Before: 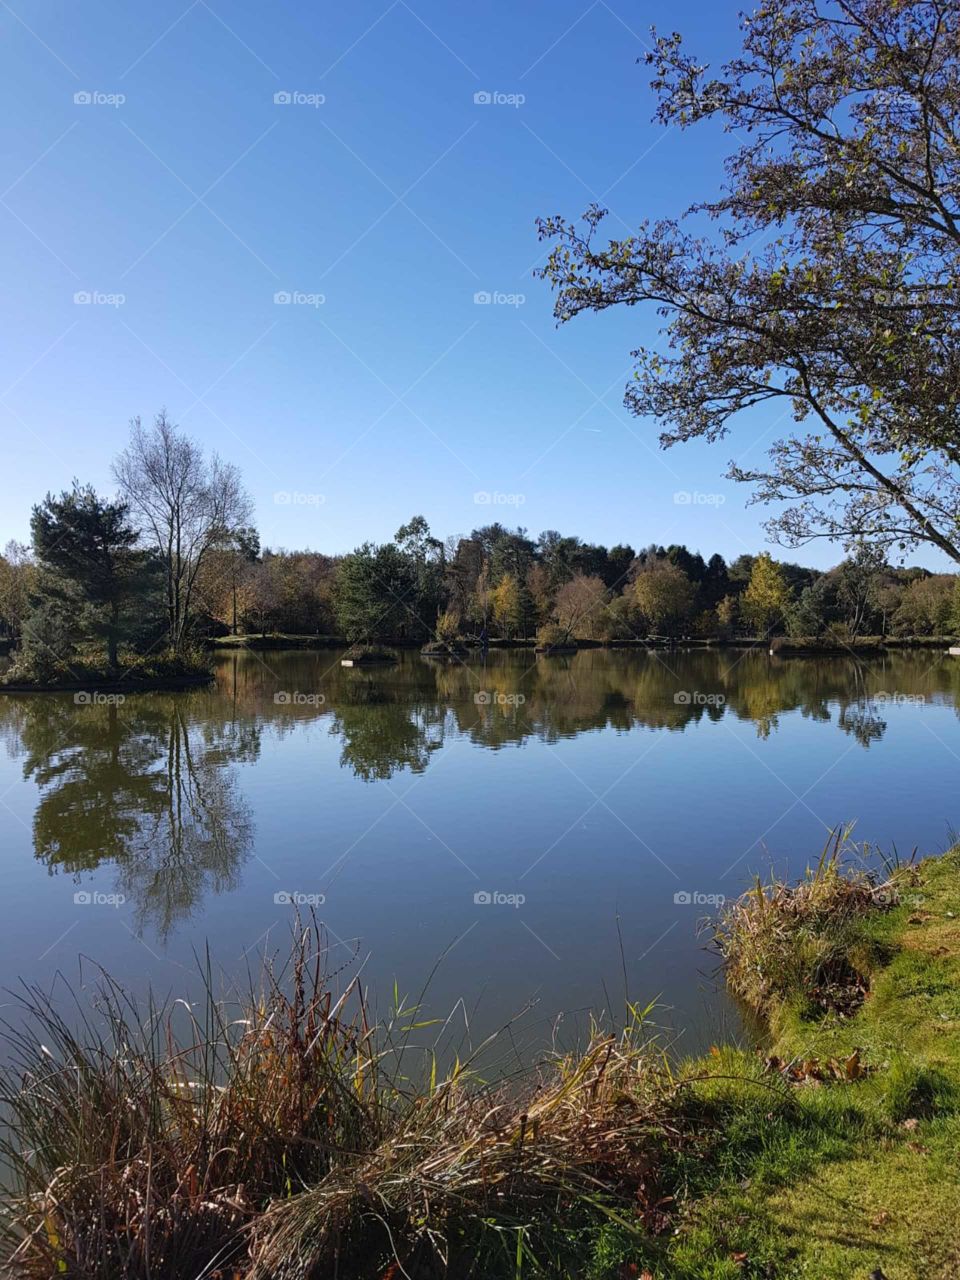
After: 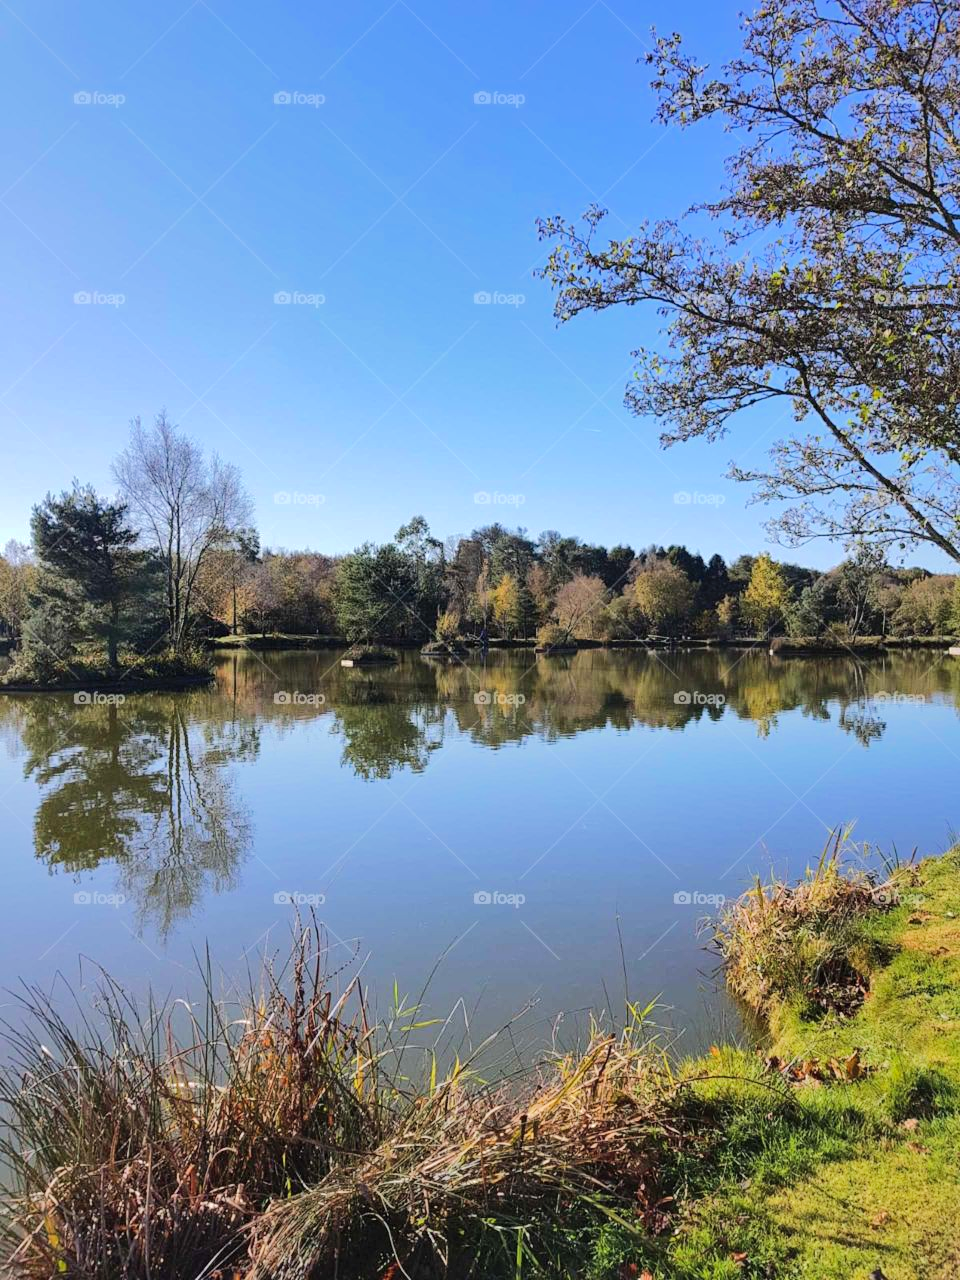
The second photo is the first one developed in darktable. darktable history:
shadows and highlights: on, module defaults
tone equalizer: -7 EV 0.147 EV, -6 EV 0.597 EV, -5 EV 1.12 EV, -4 EV 1.3 EV, -3 EV 1.14 EV, -2 EV 0.6 EV, -1 EV 0.157 EV, edges refinement/feathering 500, mask exposure compensation -1.57 EV, preserve details no
